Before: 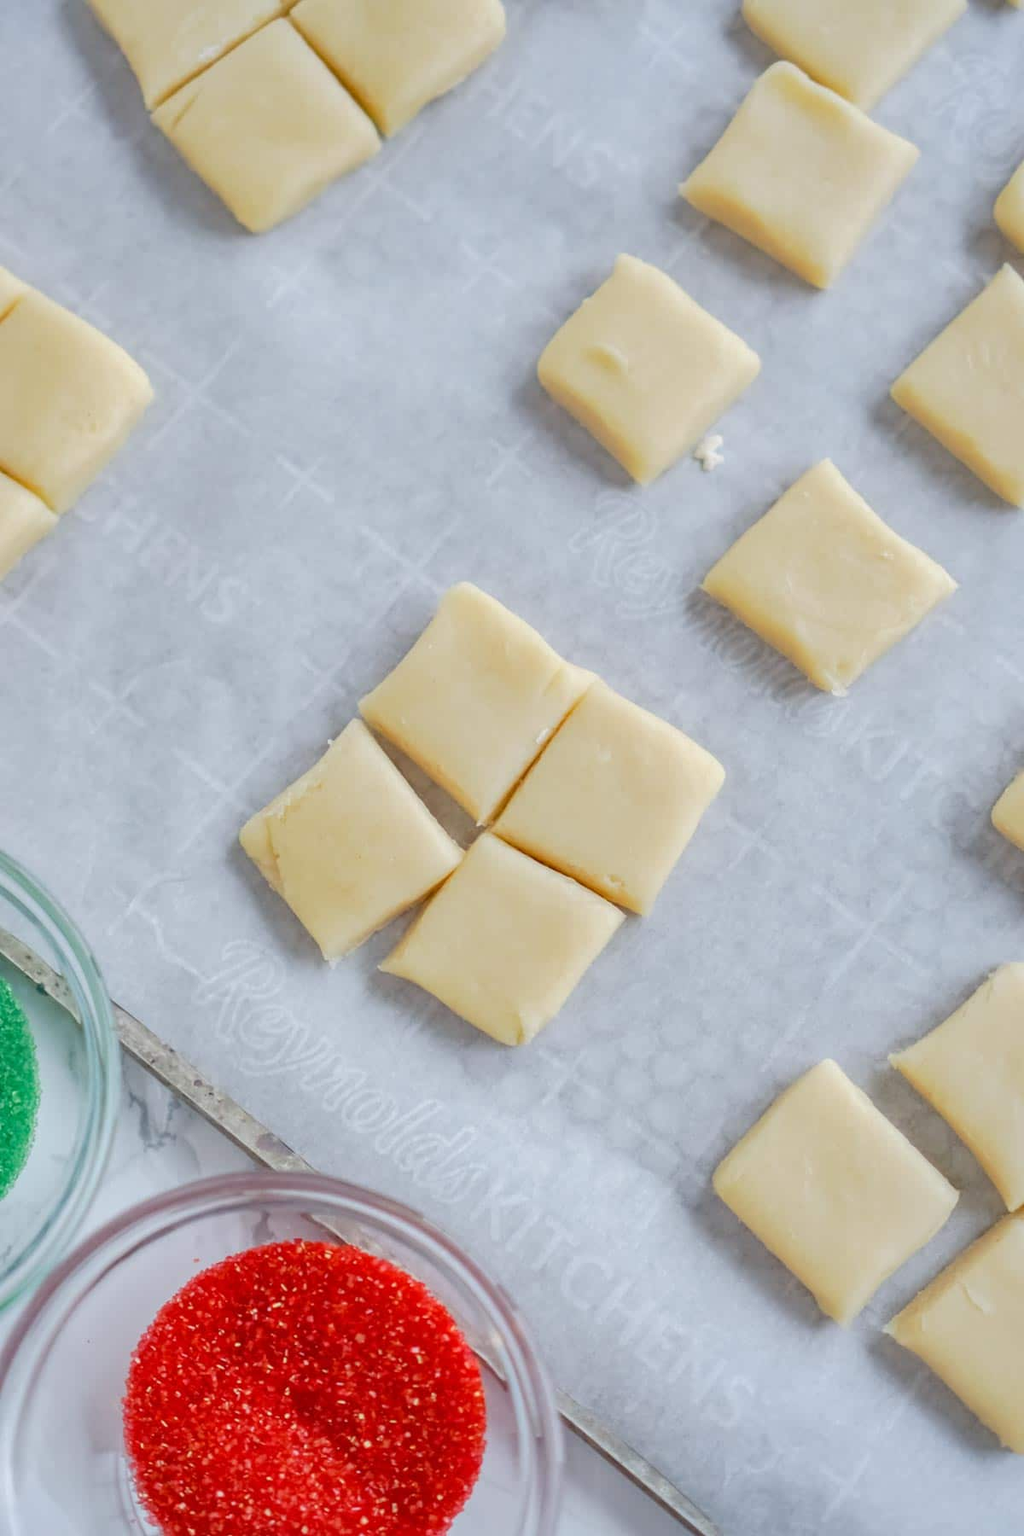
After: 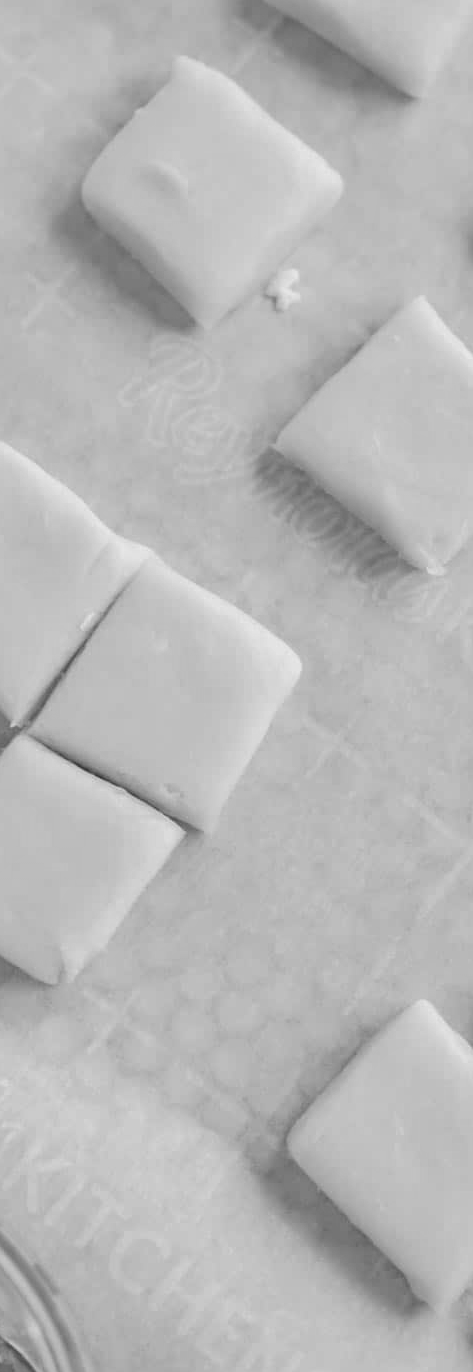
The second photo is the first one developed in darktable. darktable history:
crop: left 45.721%, top 13.393%, right 14.118%, bottom 10.01%
monochrome: a -6.99, b 35.61, size 1.4
